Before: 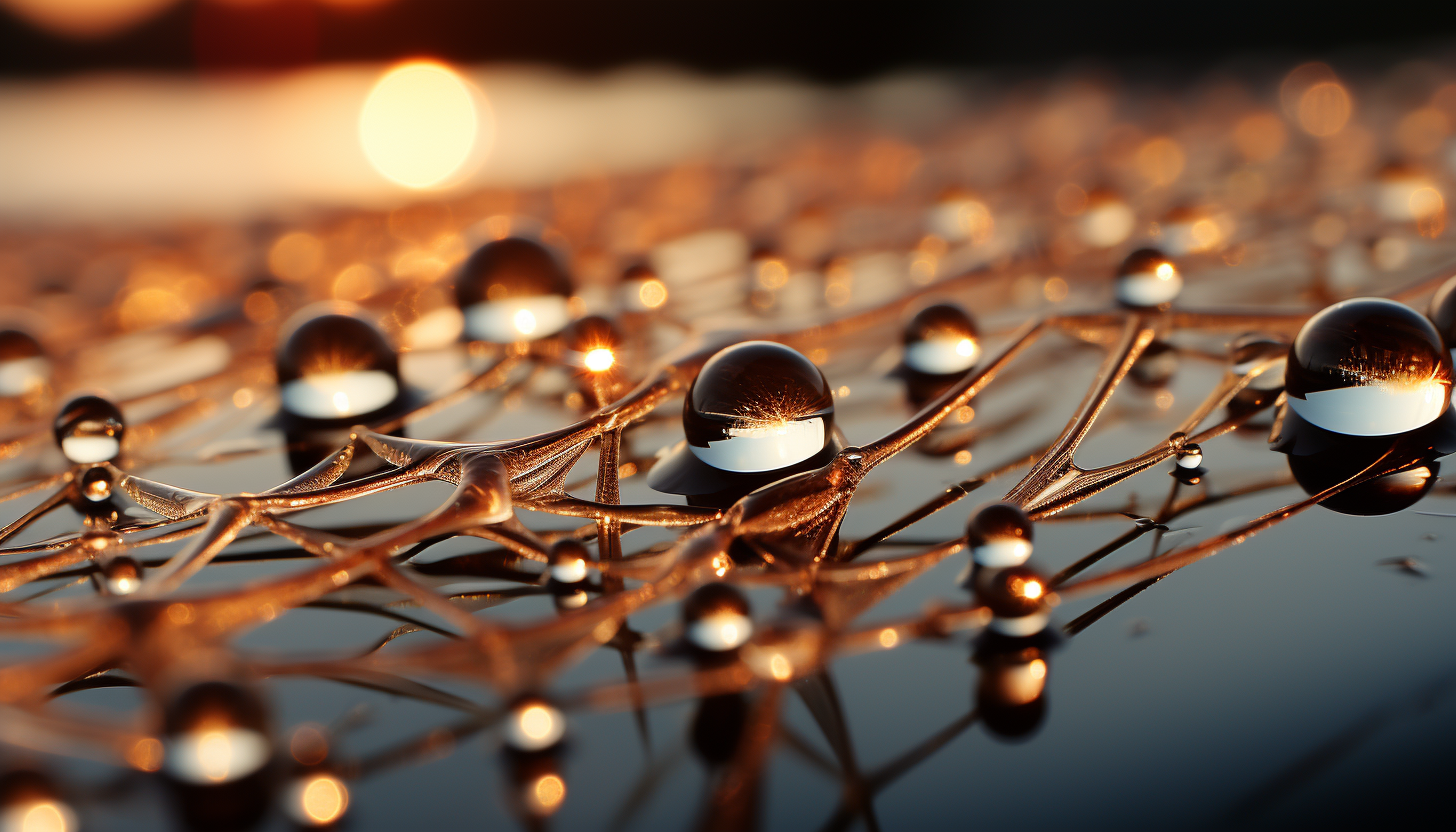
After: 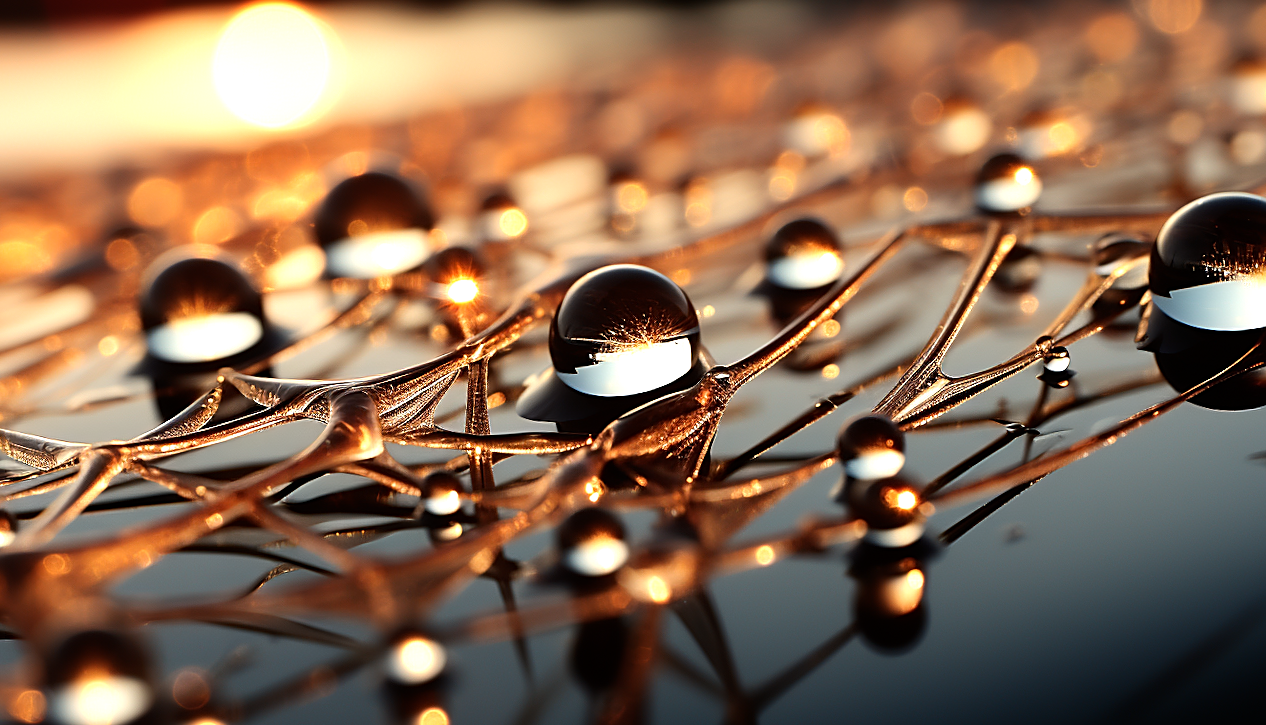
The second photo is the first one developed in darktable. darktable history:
sharpen: amount 0.497
tone equalizer: -8 EV -0.781 EV, -7 EV -0.714 EV, -6 EV -0.609 EV, -5 EV -0.387 EV, -3 EV 0.389 EV, -2 EV 0.6 EV, -1 EV 0.698 EV, +0 EV 0.763 EV, edges refinement/feathering 500, mask exposure compensation -1.57 EV, preserve details no
crop and rotate: angle 2.71°, left 5.897%, top 5.677%
